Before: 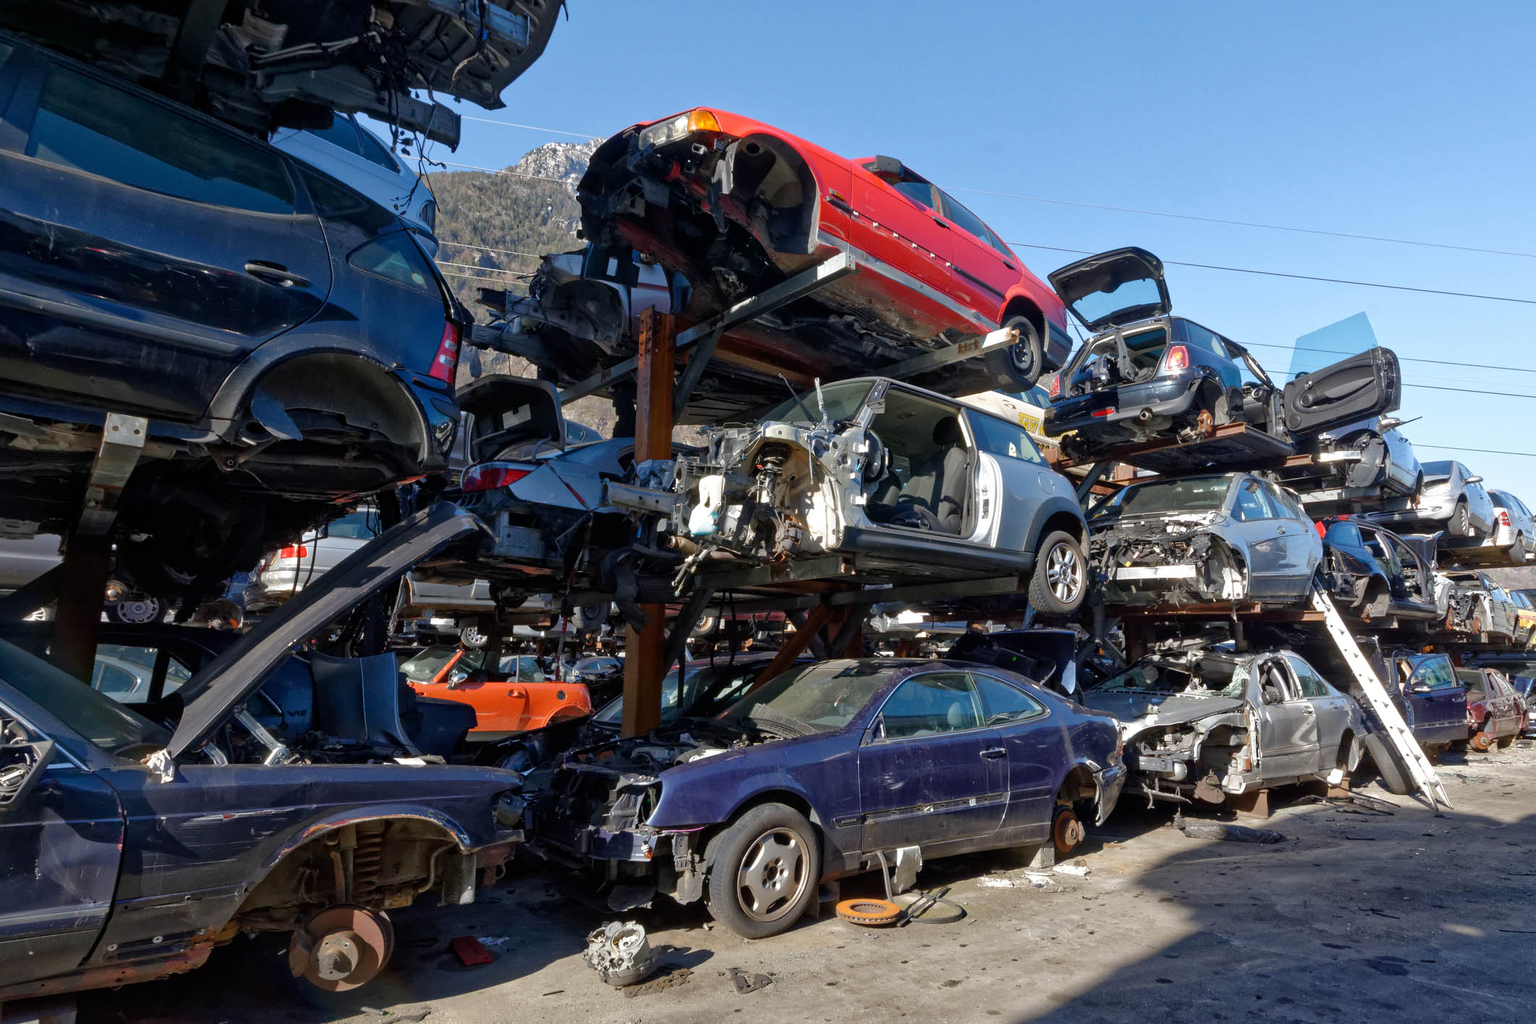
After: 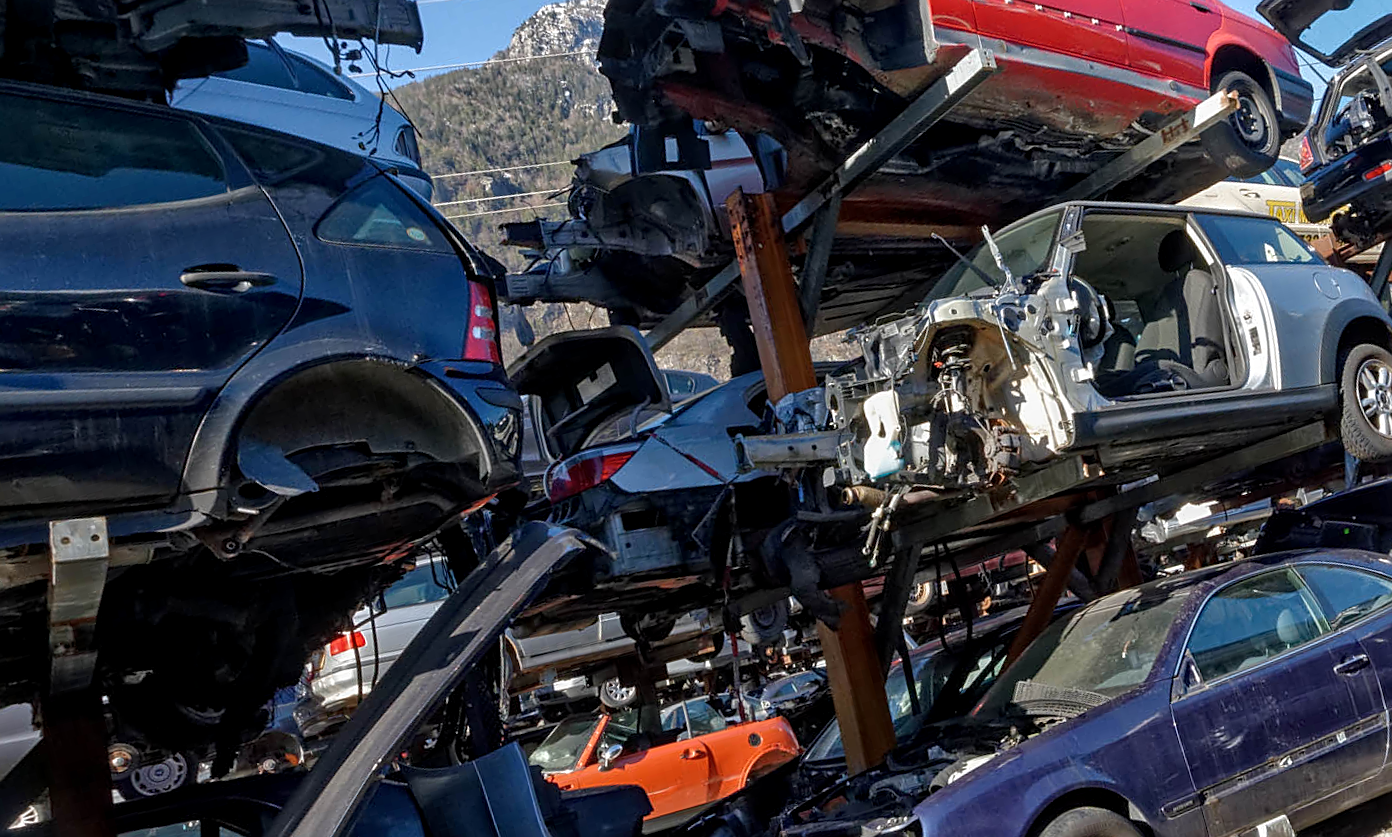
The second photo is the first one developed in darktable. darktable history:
sharpen: on, module defaults
crop: top 5.803%, right 27.864%, bottom 5.804%
rotate and perspective: rotation -14.8°, crop left 0.1, crop right 0.903, crop top 0.25, crop bottom 0.748
local contrast: on, module defaults
